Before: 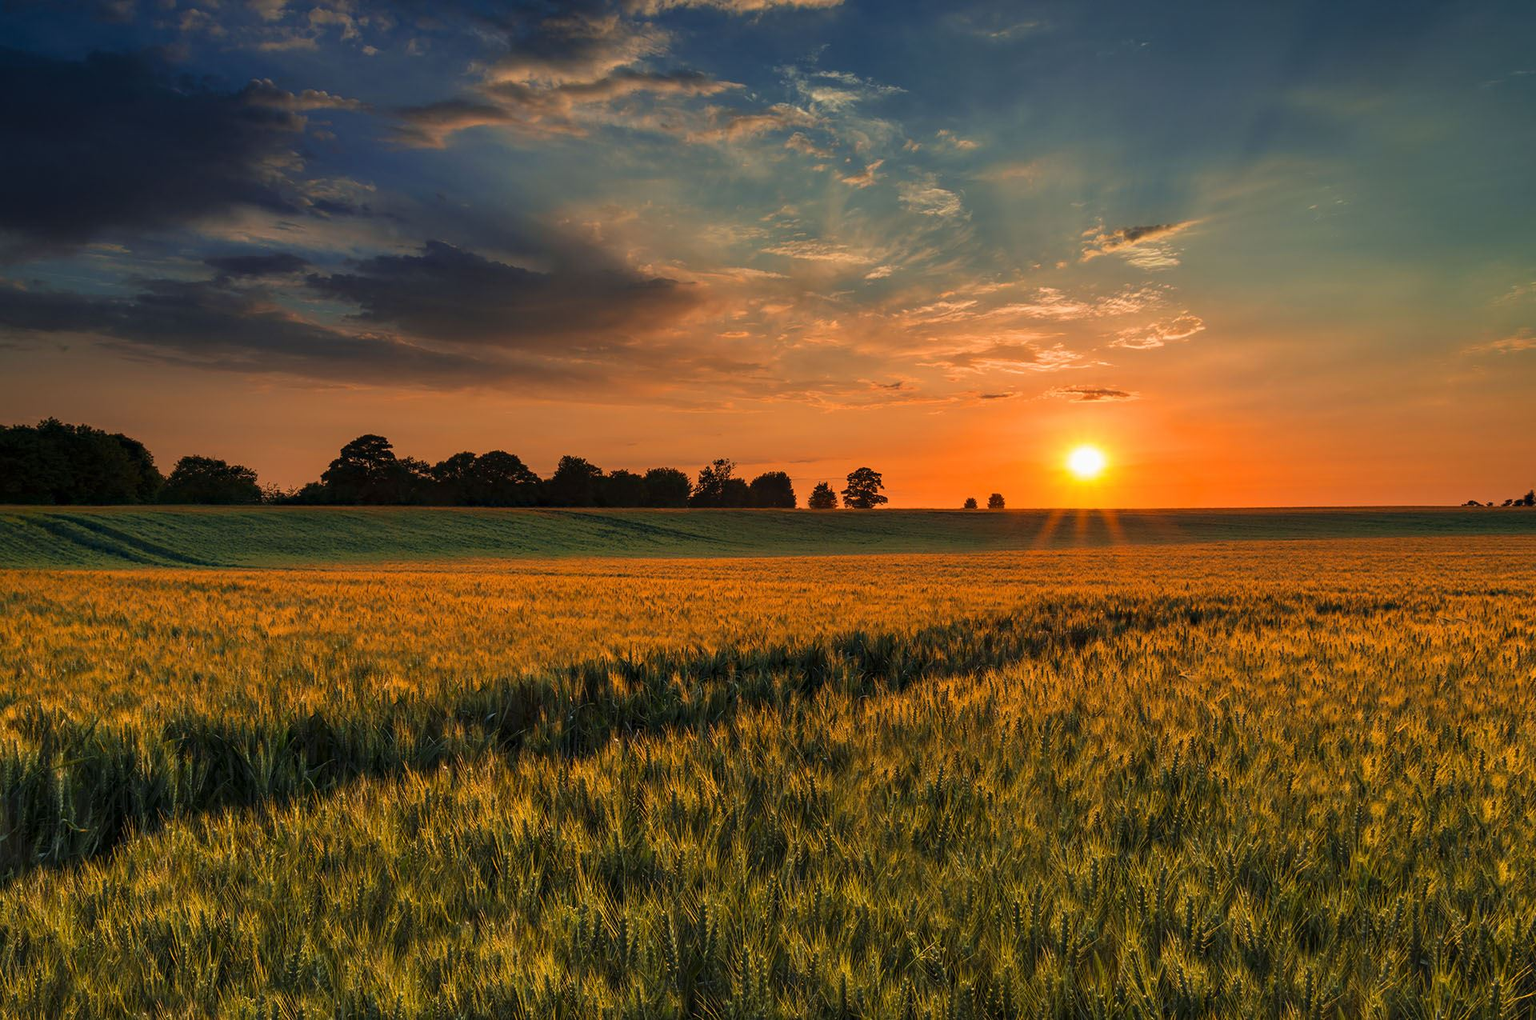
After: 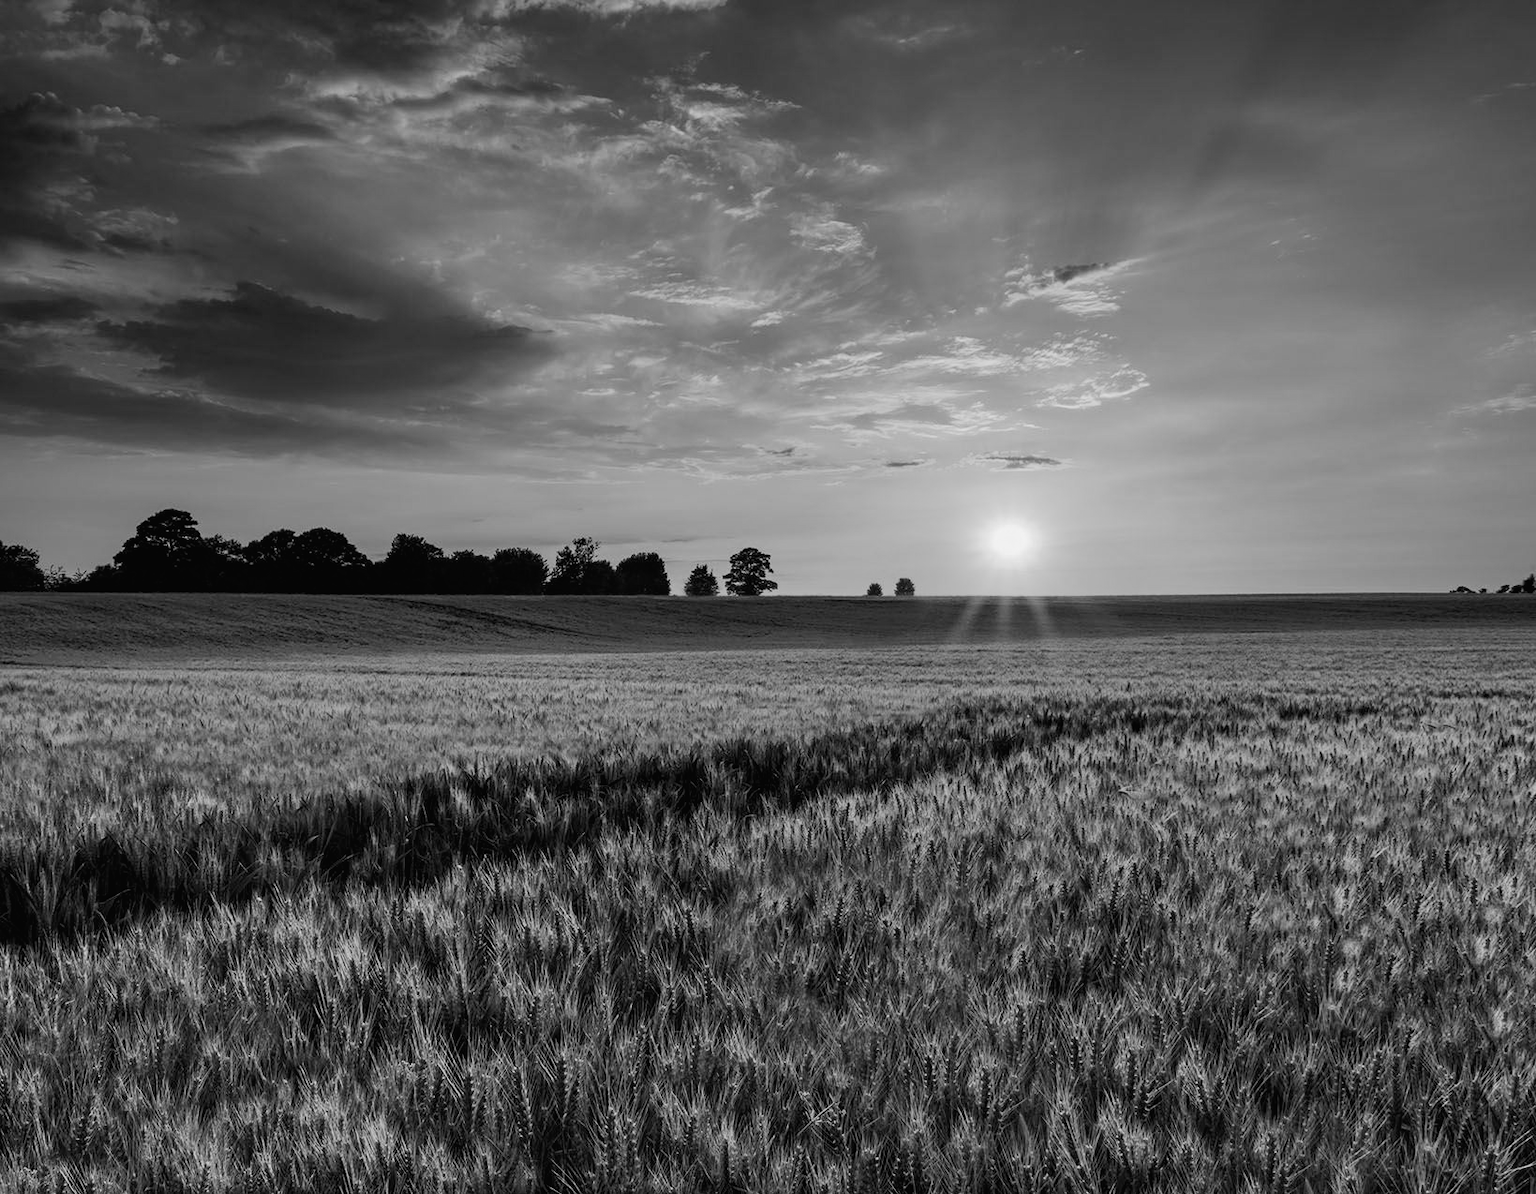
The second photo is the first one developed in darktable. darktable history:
crop and rotate: left 14.584%
tone curve: curves: ch0 [(0, 0.013) (0.054, 0.018) (0.205, 0.191) (0.289, 0.292) (0.39, 0.424) (0.493, 0.551) (0.666, 0.743) (0.795, 0.841) (1, 0.998)]; ch1 [(0, 0) (0.385, 0.343) (0.439, 0.415) (0.494, 0.495) (0.501, 0.501) (0.51, 0.509) (0.548, 0.554) (0.586, 0.614) (0.66, 0.706) (0.783, 0.804) (1, 1)]; ch2 [(0, 0) (0.304, 0.31) (0.403, 0.399) (0.441, 0.428) (0.47, 0.469) (0.498, 0.496) (0.524, 0.538) (0.566, 0.579) (0.633, 0.665) (0.7, 0.711) (1, 1)], color space Lab, independent channels, preserve colors none
color zones: curves: ch1 [(0, 0.34) (0.143, 0.164) (0.286, 0.152) (0.429, 0.176) (0.571, 0.173) (0.714, 0.188) (0.857, 0.199) (1, 0.34)]
monochrome: a 73.58, b 64.21
color balance rgb: linear chroma grading › global chroma 15%, perceptual saturation grading › global saturation 30%
